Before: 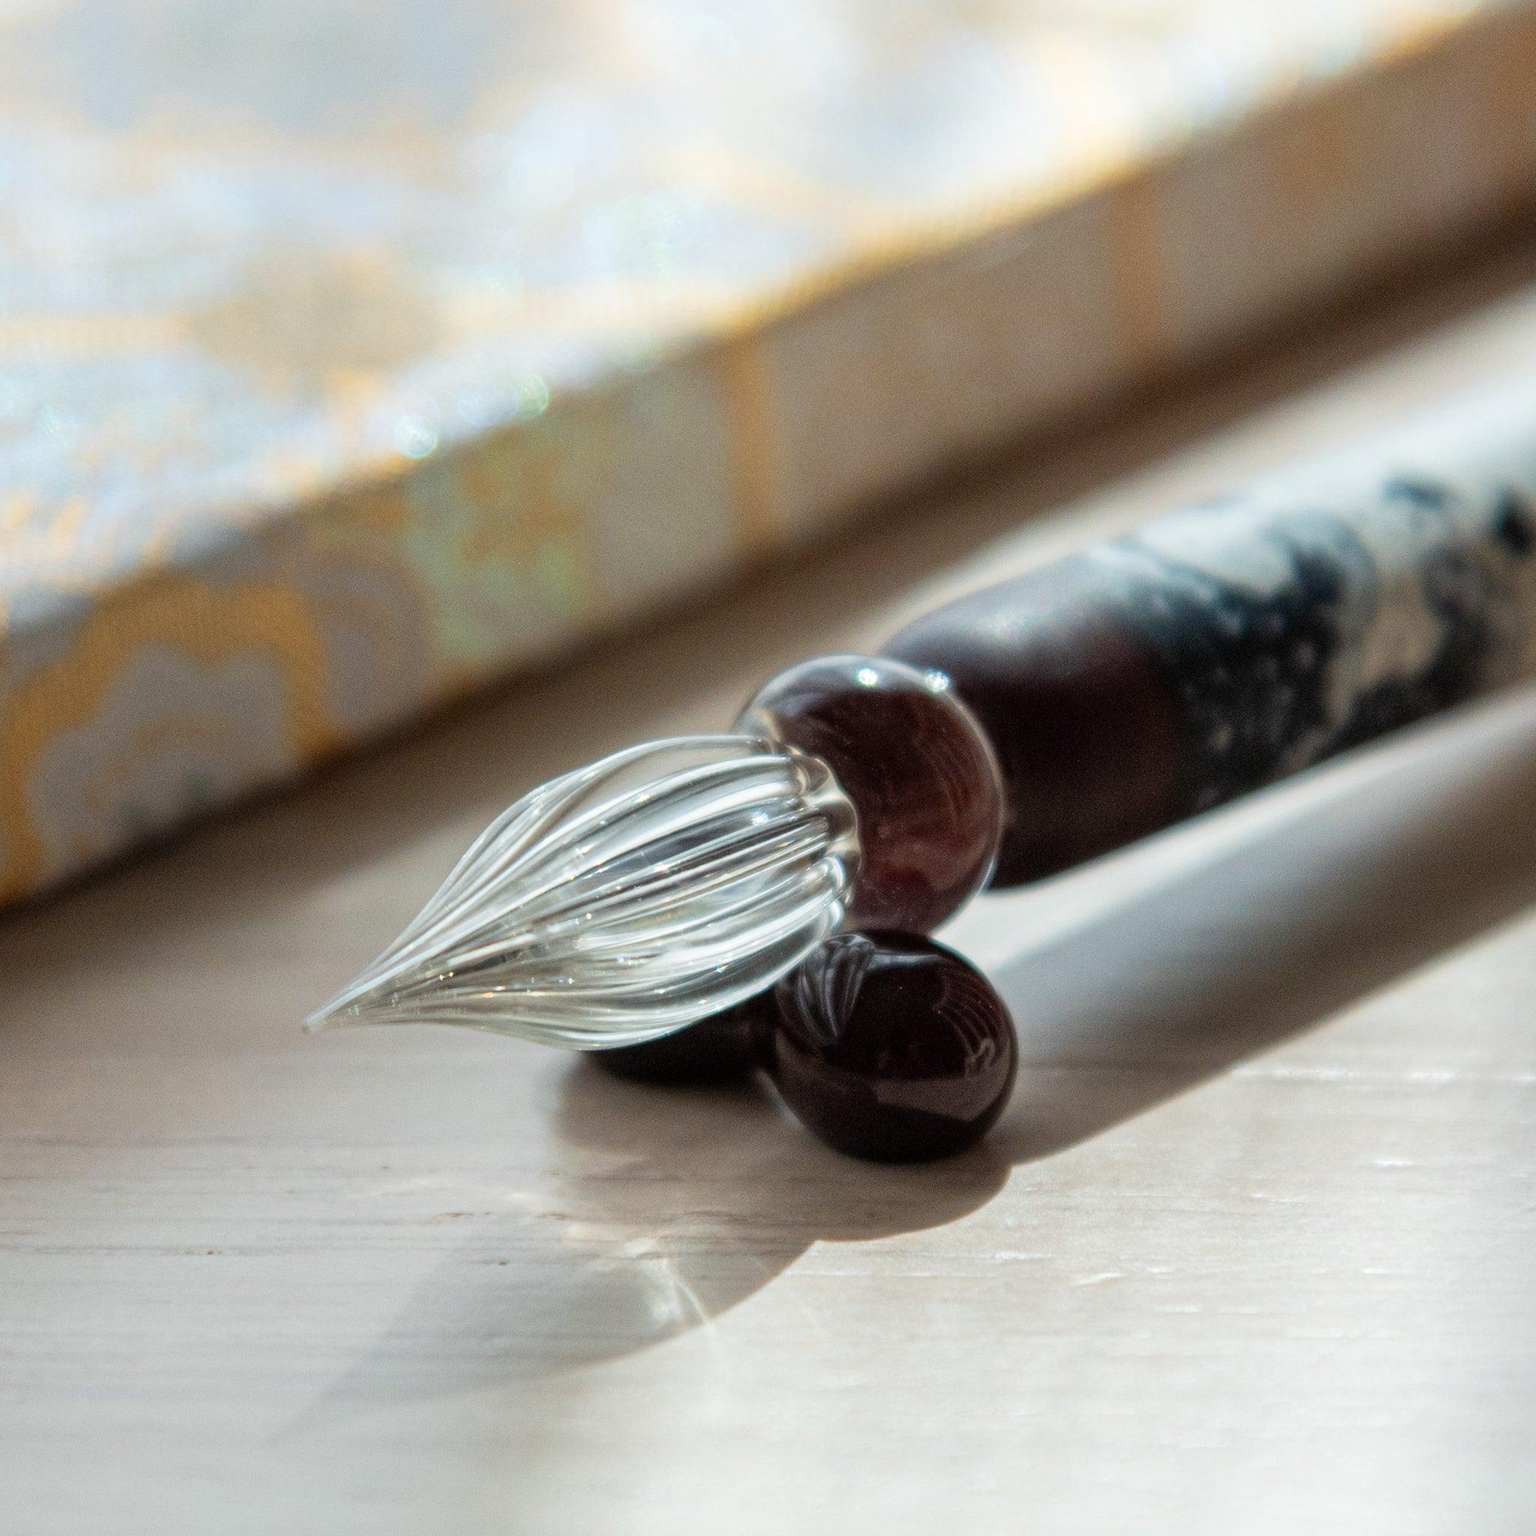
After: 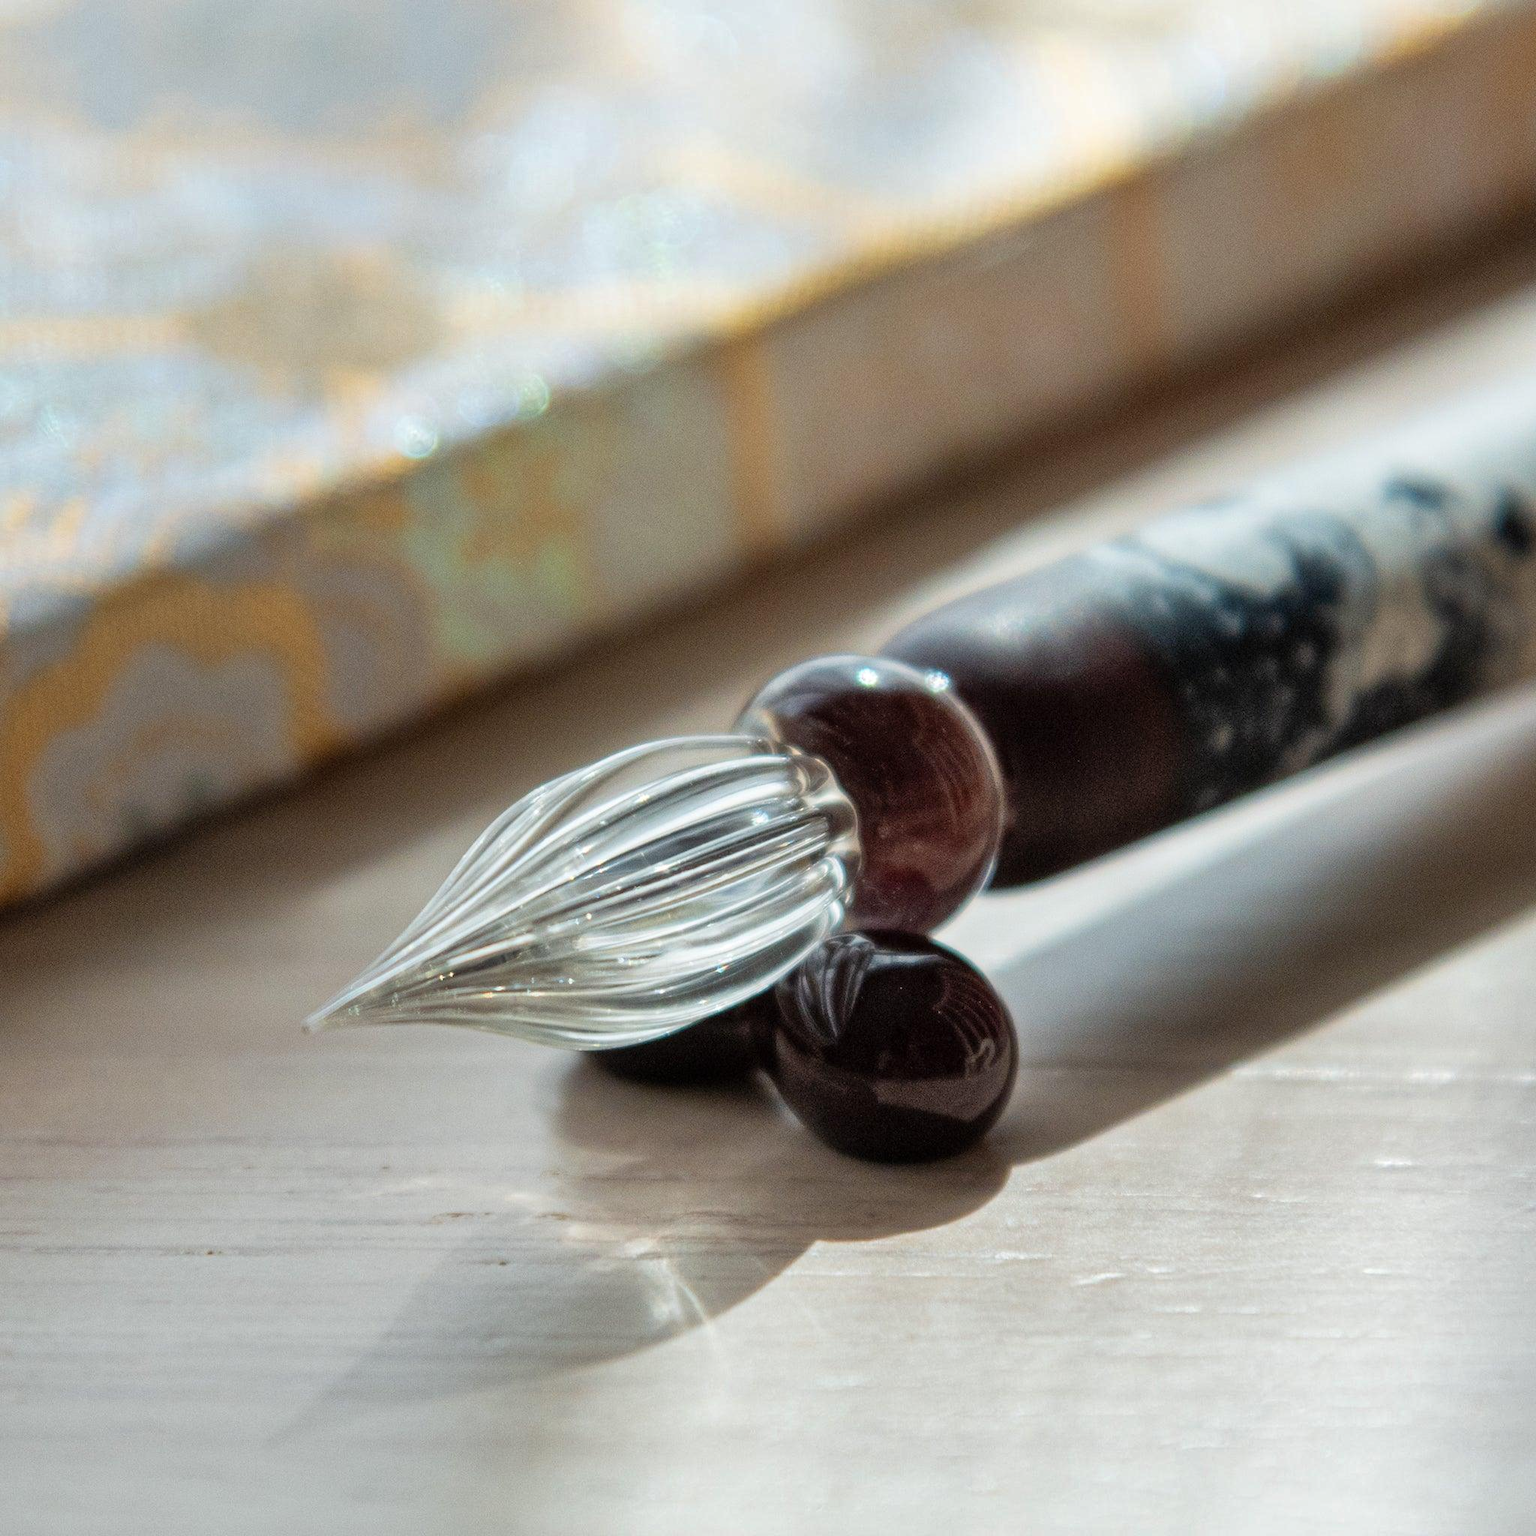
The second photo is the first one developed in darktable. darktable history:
shadows and highlights: shadows 48.11, highlights -42.43, highlights color adjustment 53.47%, soften with gaussian
